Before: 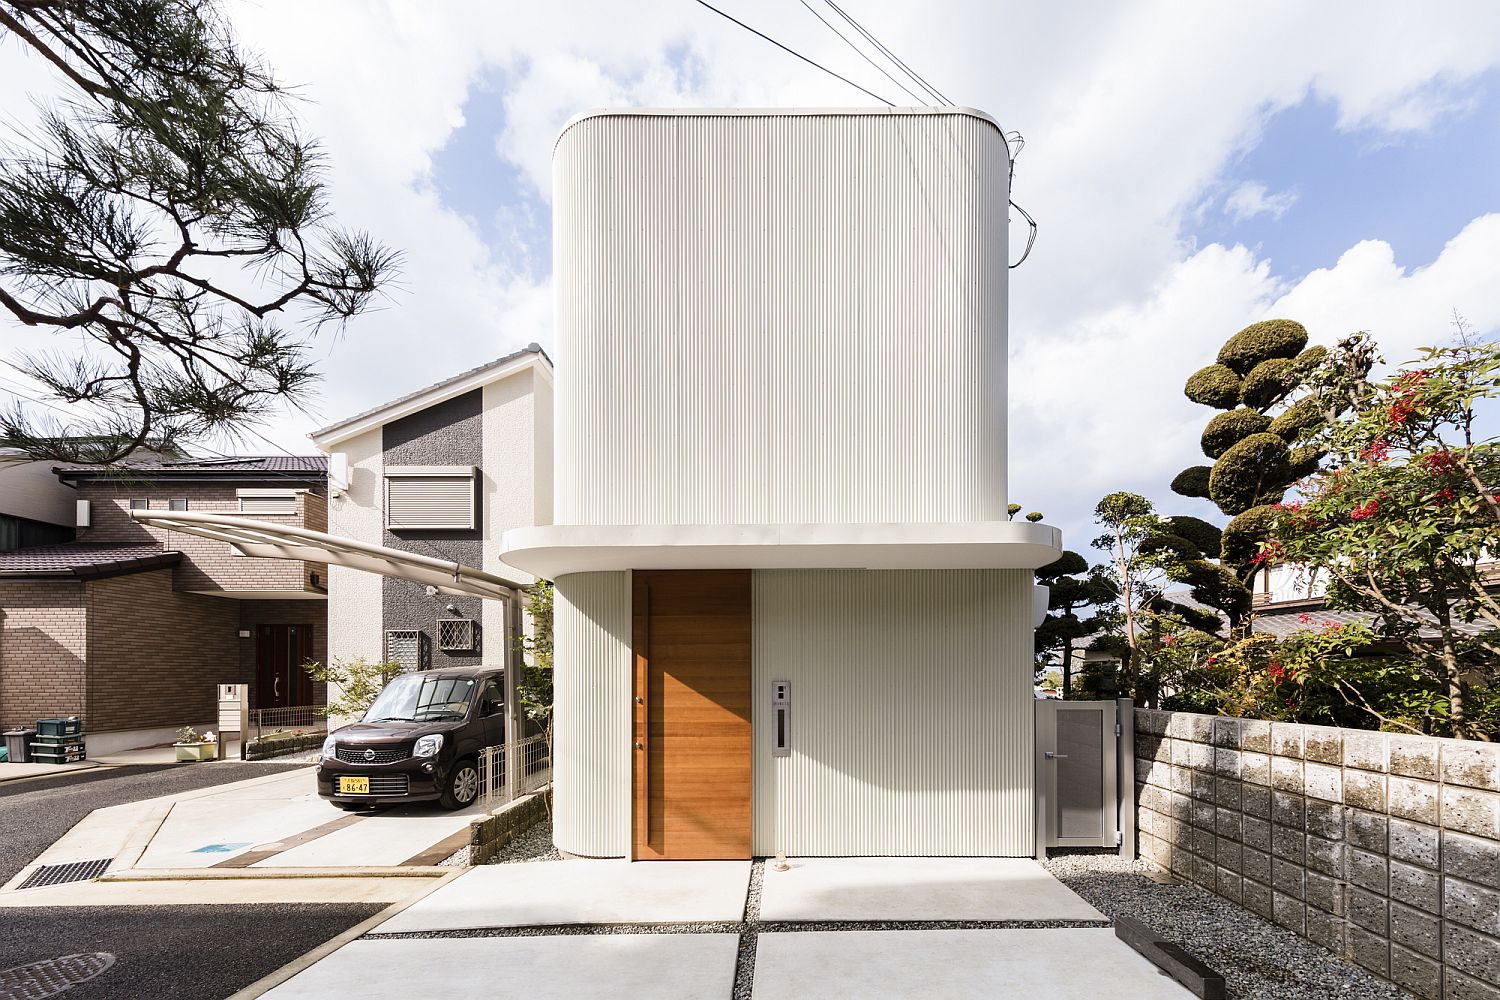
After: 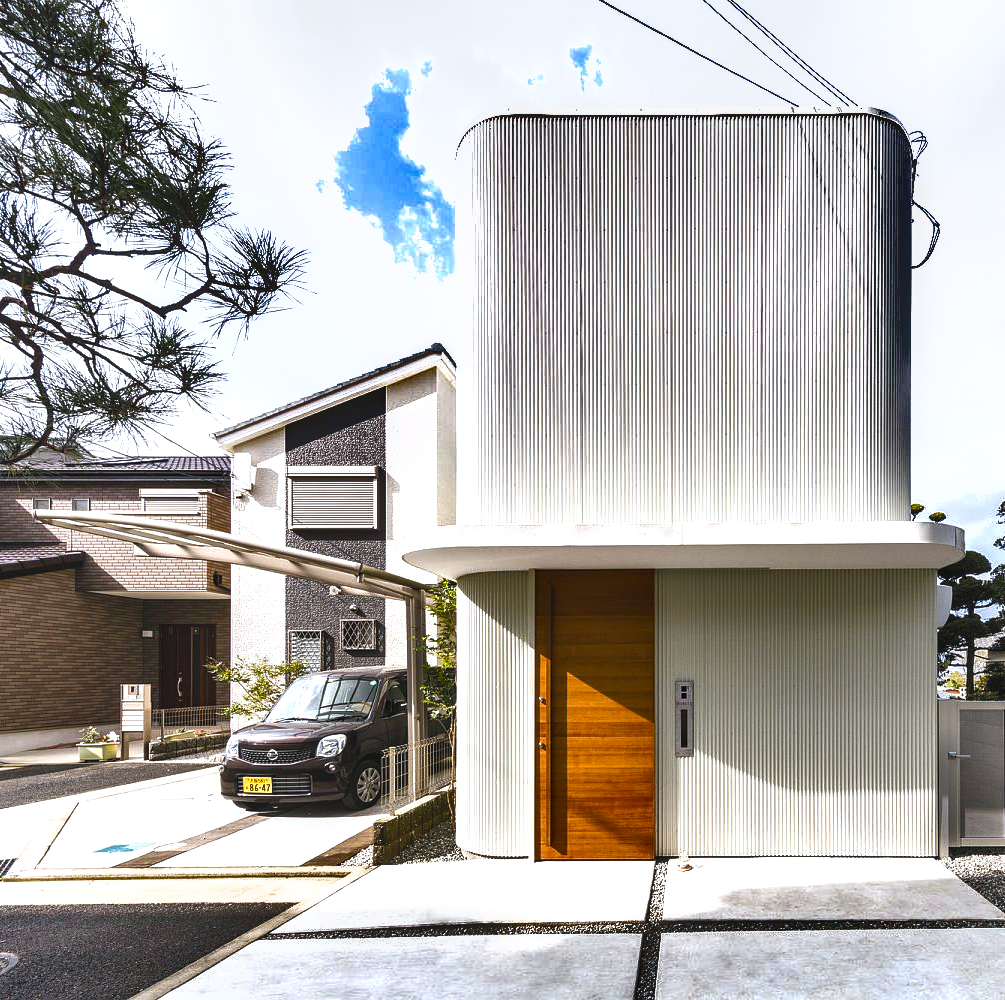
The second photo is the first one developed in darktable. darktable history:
tone equalizer: mask exposure compensation -0.491 EV
color calibration: x 0.357, y 0.369, temperature 4740.42 K
shadows and highlights: radius 107.05, shadows 41.24, highlights -72.02, low approximation 0.01, soften with gaussian
local contrast: on, module defaults
crop and rotate: left 6.481%, right 26.472%
color balance rgb: shadows lift › chroma 1.037%, shadows lift › hue 217.85°, perceptual saturation grading › global saturation 30.817%, perceptual brilliance grading › global brilliance 17.808%
contrast brightness saturation: contrast -0.092, saturation -0.092
